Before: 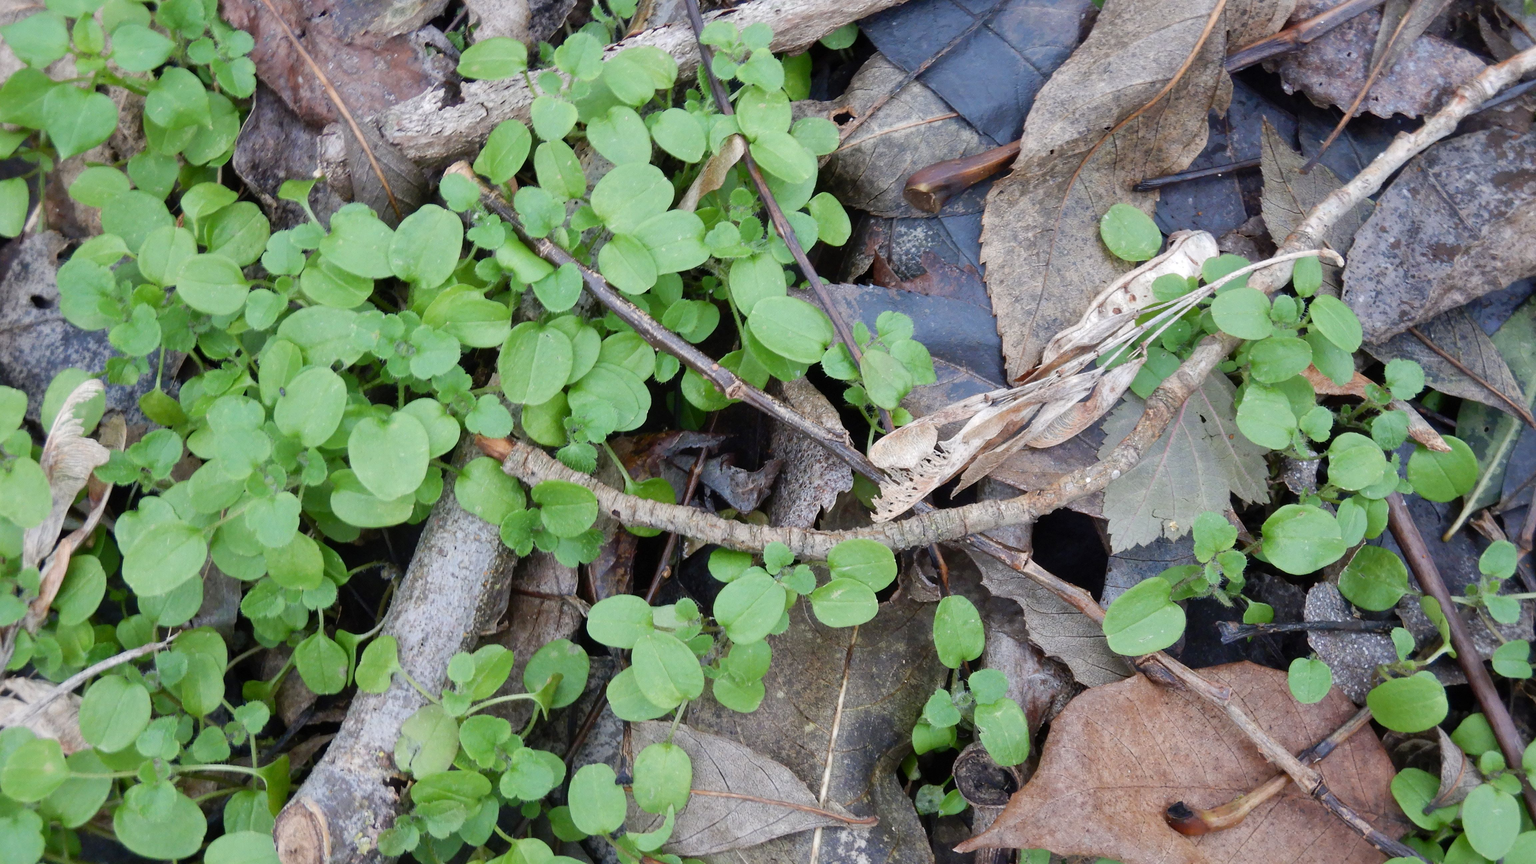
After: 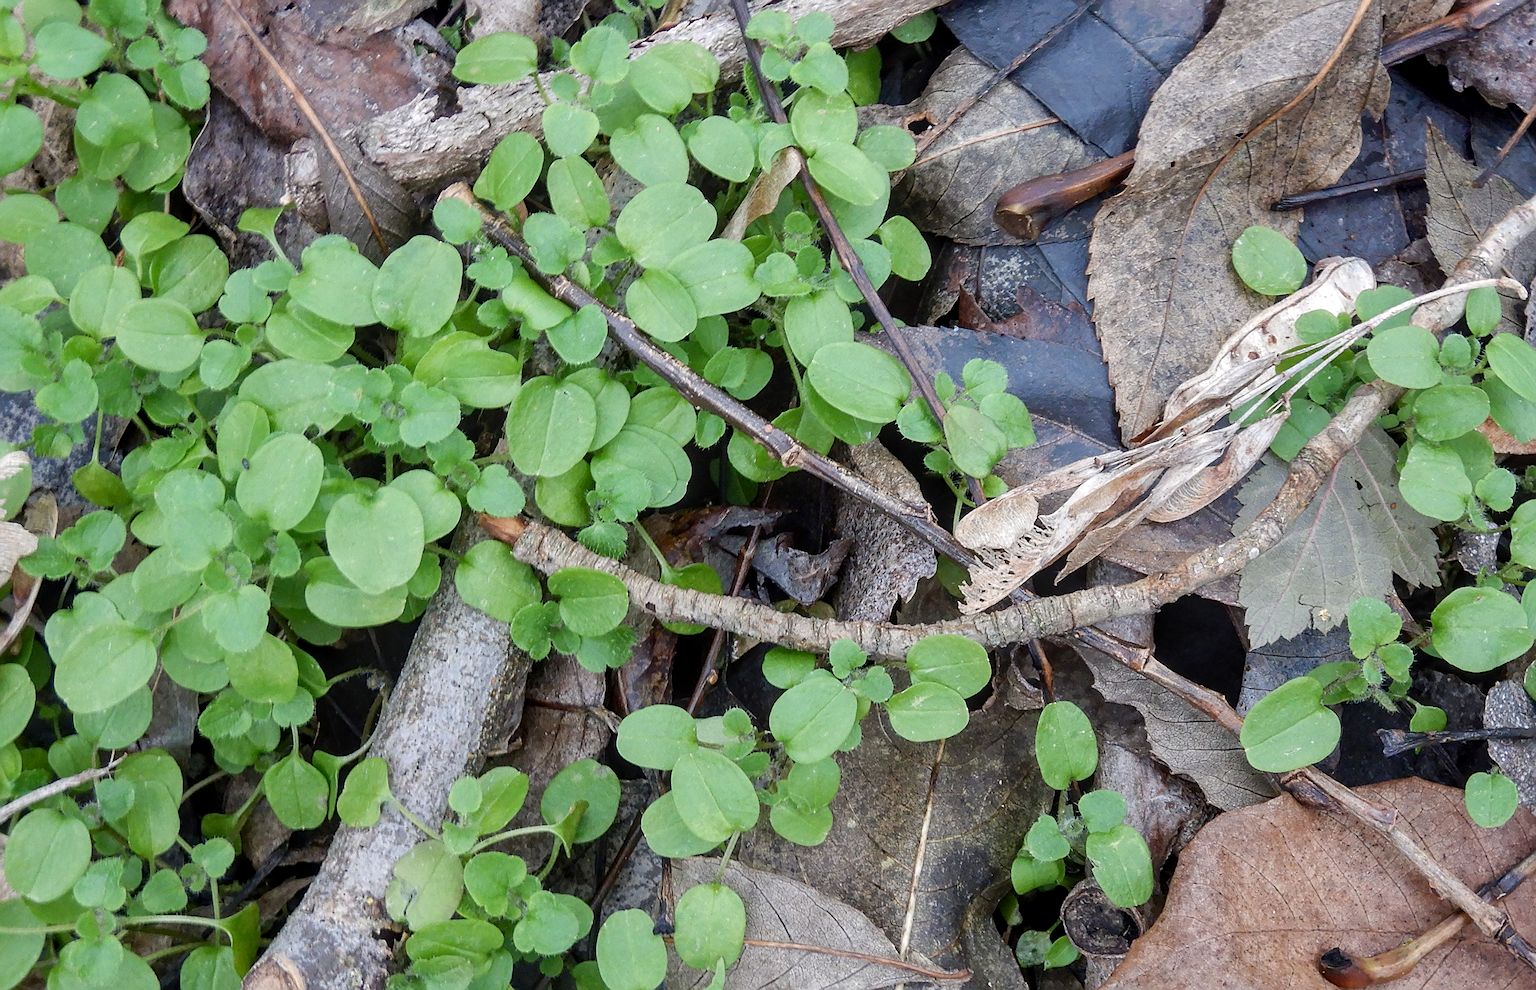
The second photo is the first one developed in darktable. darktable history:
crop and rotate: angle 0.613°, left 4.293%, top 0.633%, right 11.398%, bottom 2.679%
local contrast: on, module defaults
sharpen: radius 2.599, amount 0.696
